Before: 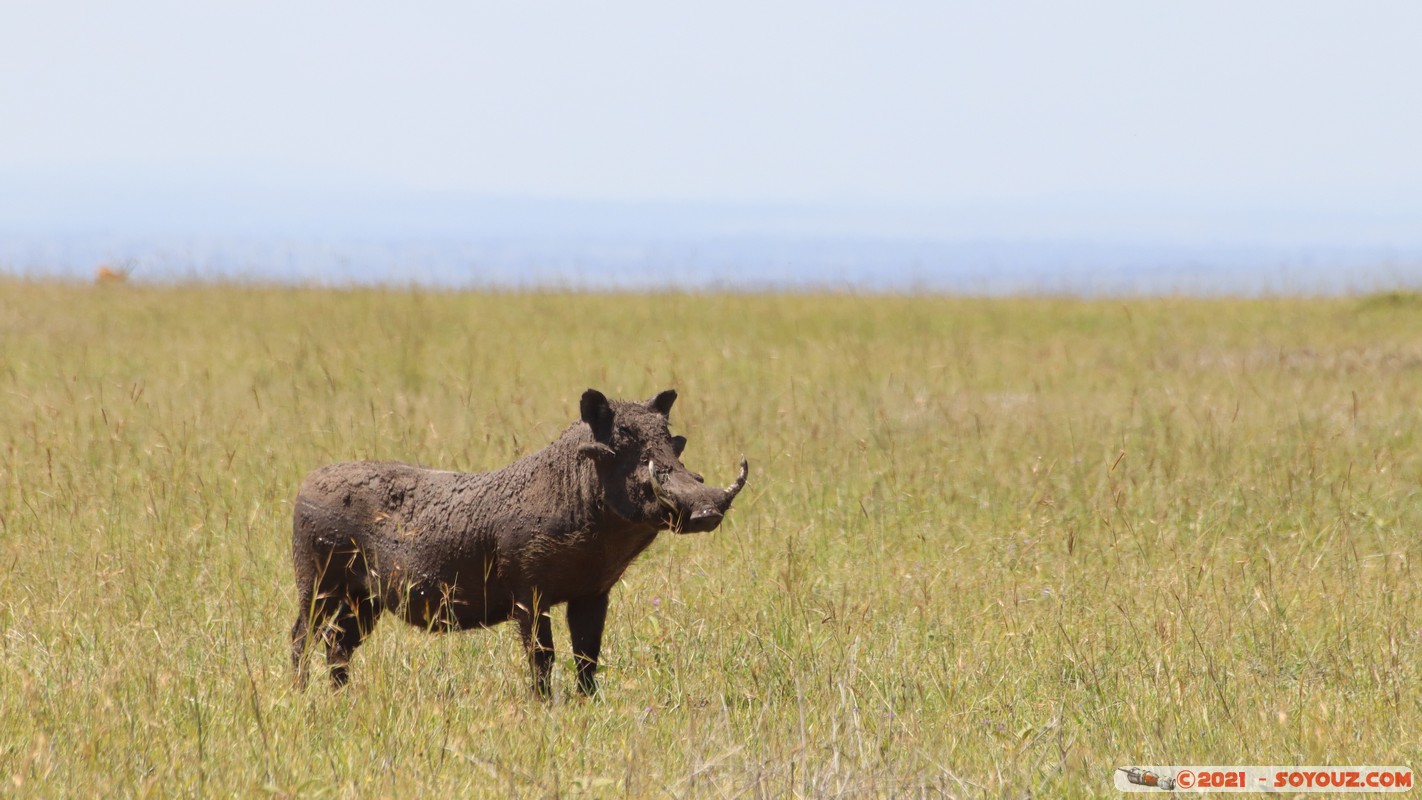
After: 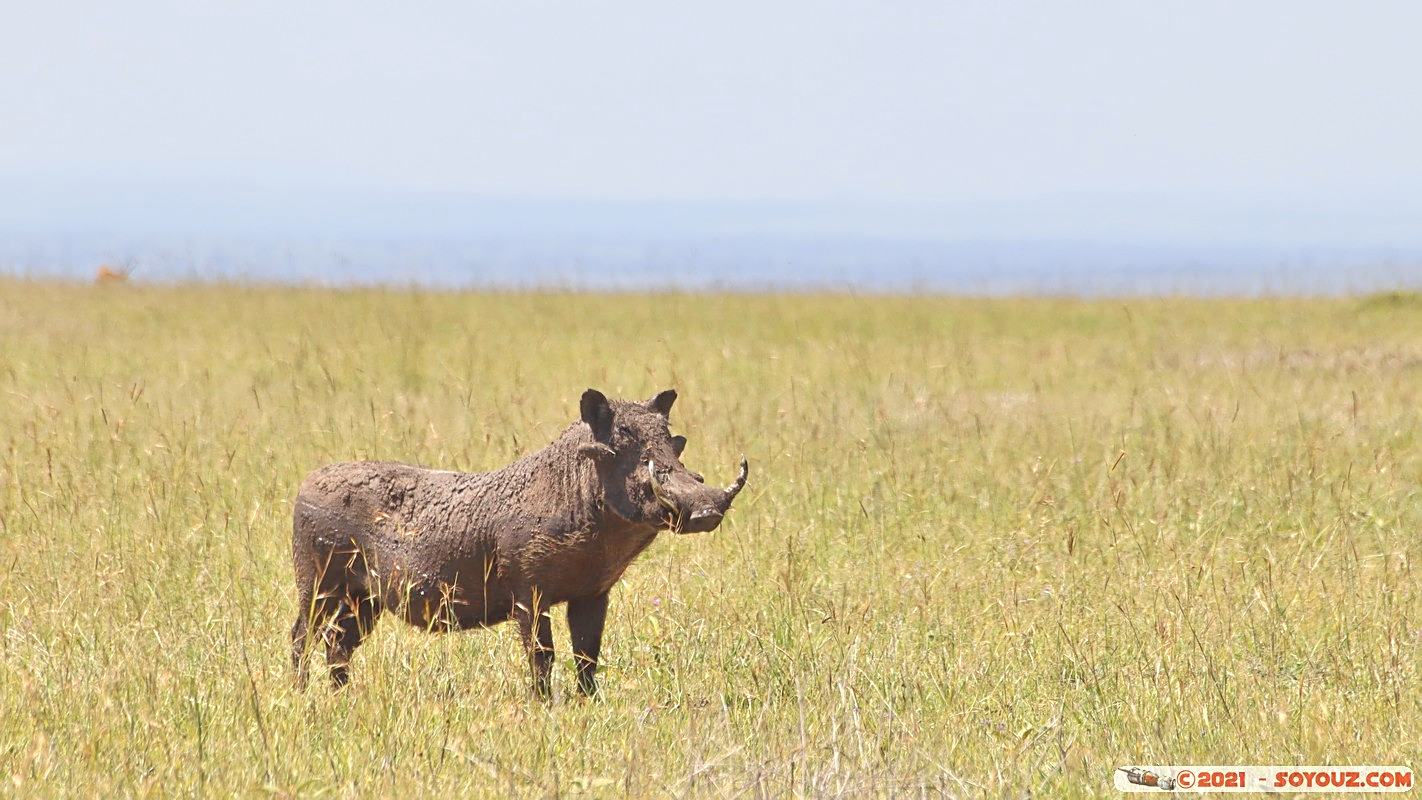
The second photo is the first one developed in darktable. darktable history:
sharpen: on, module defaults
tone equalizer: -8 EV 2 EV, -7 EV 2 EV, -6 EV 2 EV, -5 EV 2 EV, -4 EV 2 EV, -3 EV 1.5 EV, -2 EV 1 EV, -1 EV 0.5 EV
contrast brightness saturation: saturation -0.05
